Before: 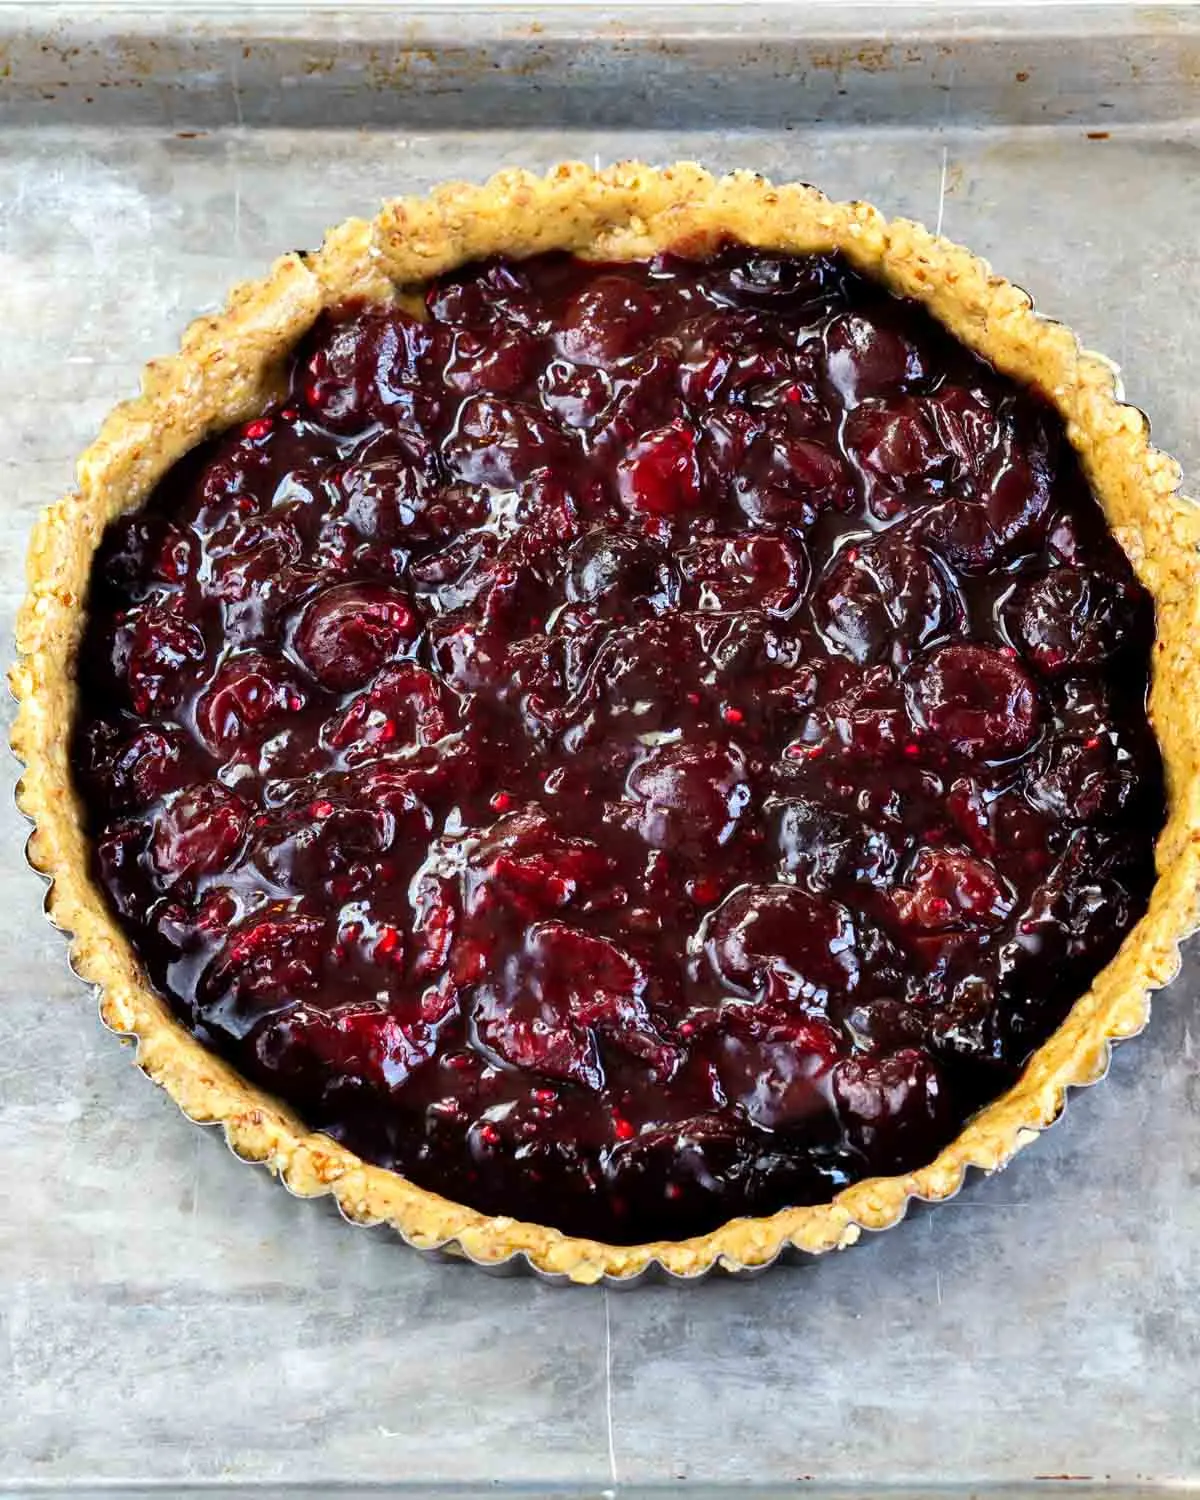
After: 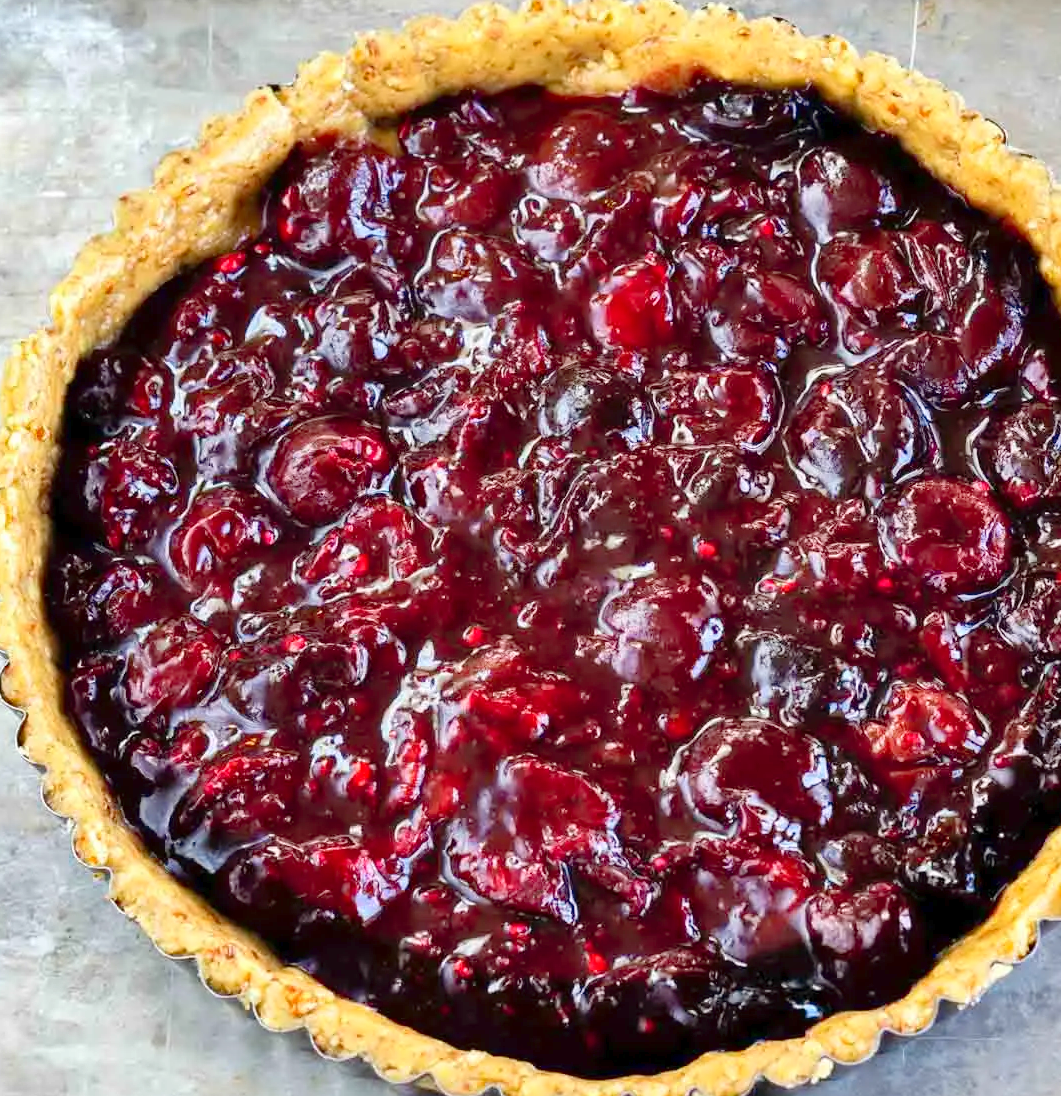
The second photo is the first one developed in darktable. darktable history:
shadows and highlights: soften with gaussian
levels: levels [0, 0.445, 1]
crop and rotate: left 2.309%, top 11.068%, right 9.207%, bottom 15.834%
